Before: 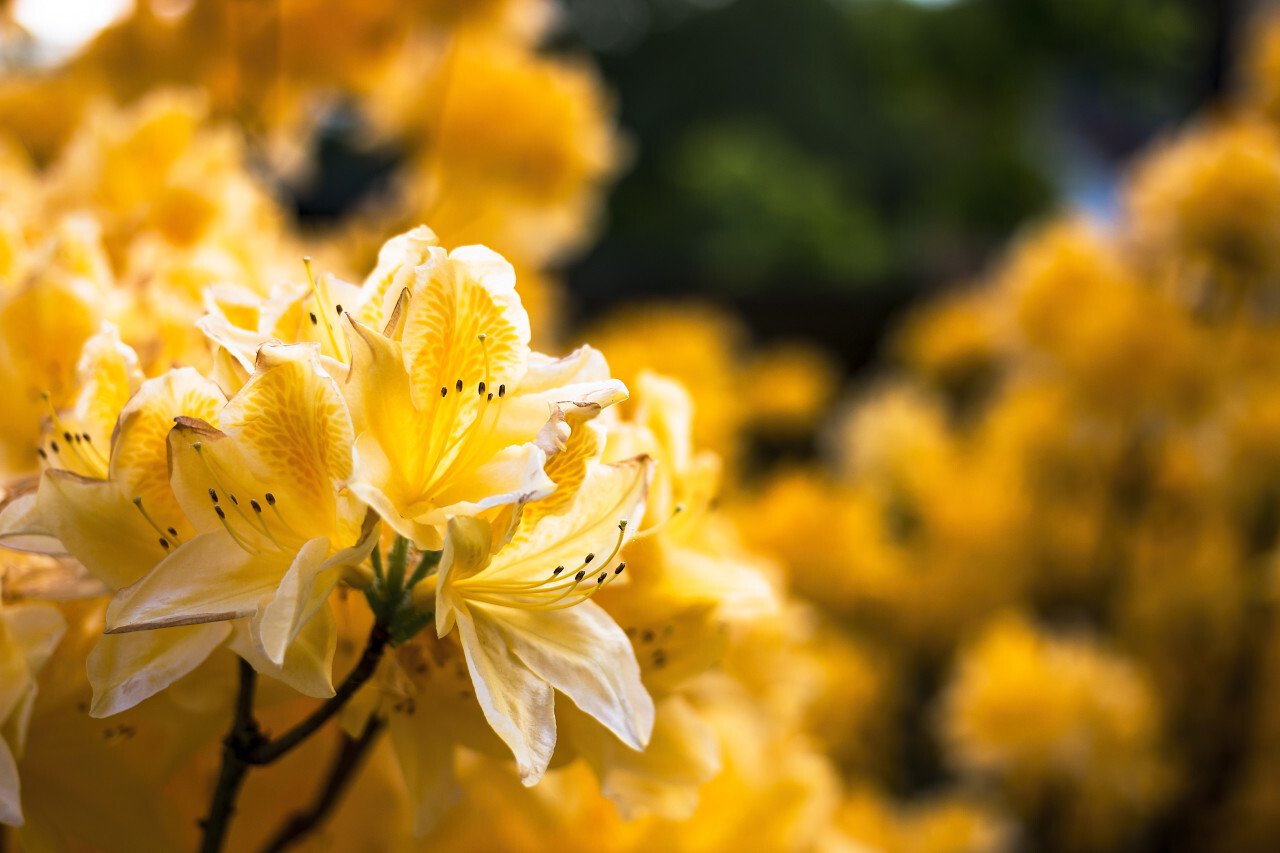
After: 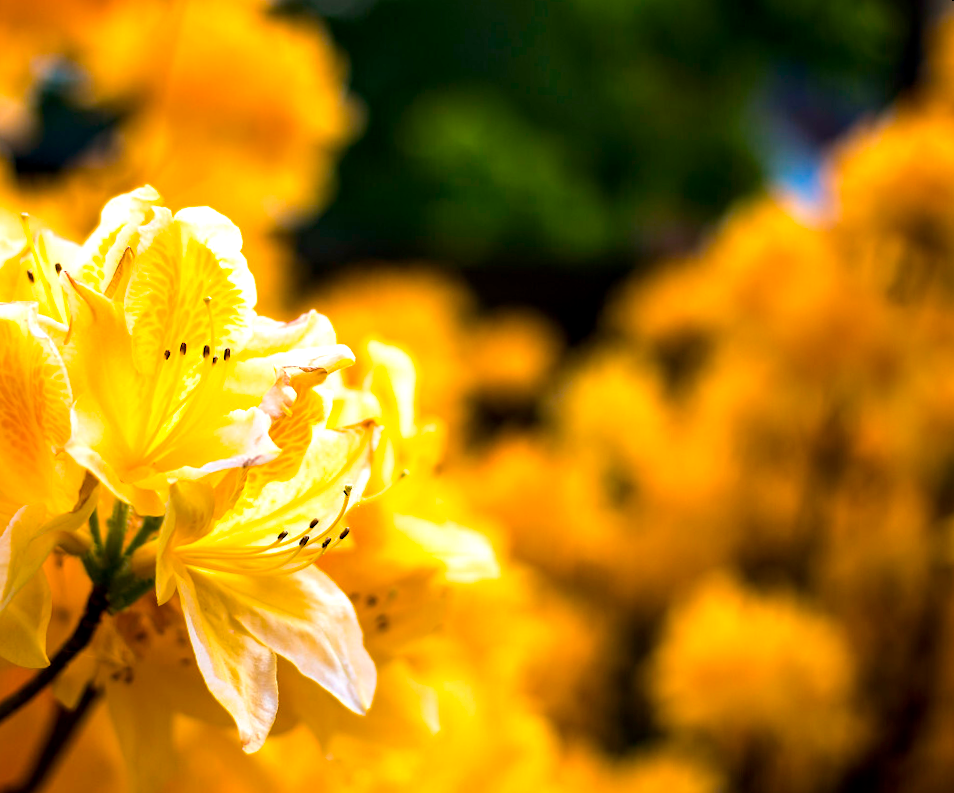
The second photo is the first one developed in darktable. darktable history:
rotate and perspective: rotation 0.679°, lens shift (horizontal) 0.136, crop left 0.009, crop right 0.991, crop top 0.078, crop bottom 0.95
exposure: black level correction 0.001, exposure 0.3 EV, compensate highlight preservation false
contrast brightness saturation: contrast 0.03, brightness -0.04
crop and rotate: left 24.6%
color balance rgb: perceptual saturation grading › global saturation 25%, perceptual brilliance grading › mid-tones 10%, perceptual brilliance grading › shadows 15%, global vibrance 20%
